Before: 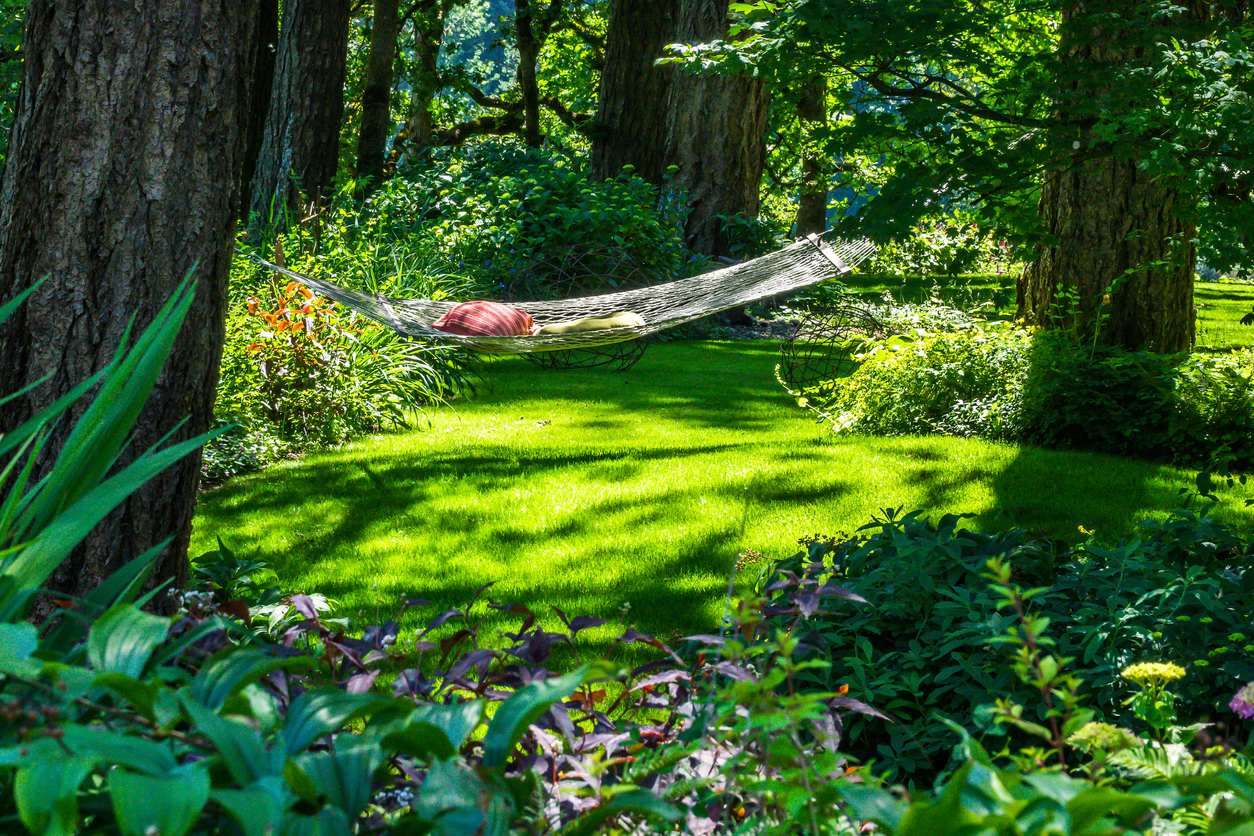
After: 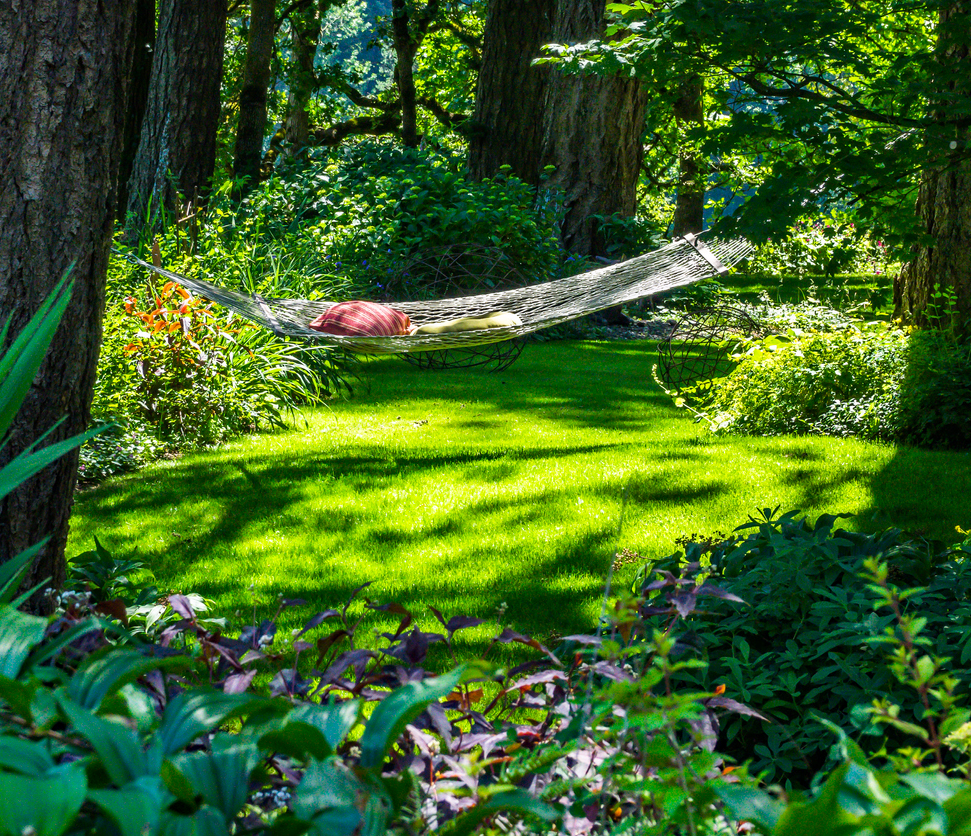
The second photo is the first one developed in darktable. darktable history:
haze removal: compatibility mode true, adaptive false
crop: left 9.88%, right 12.664%
